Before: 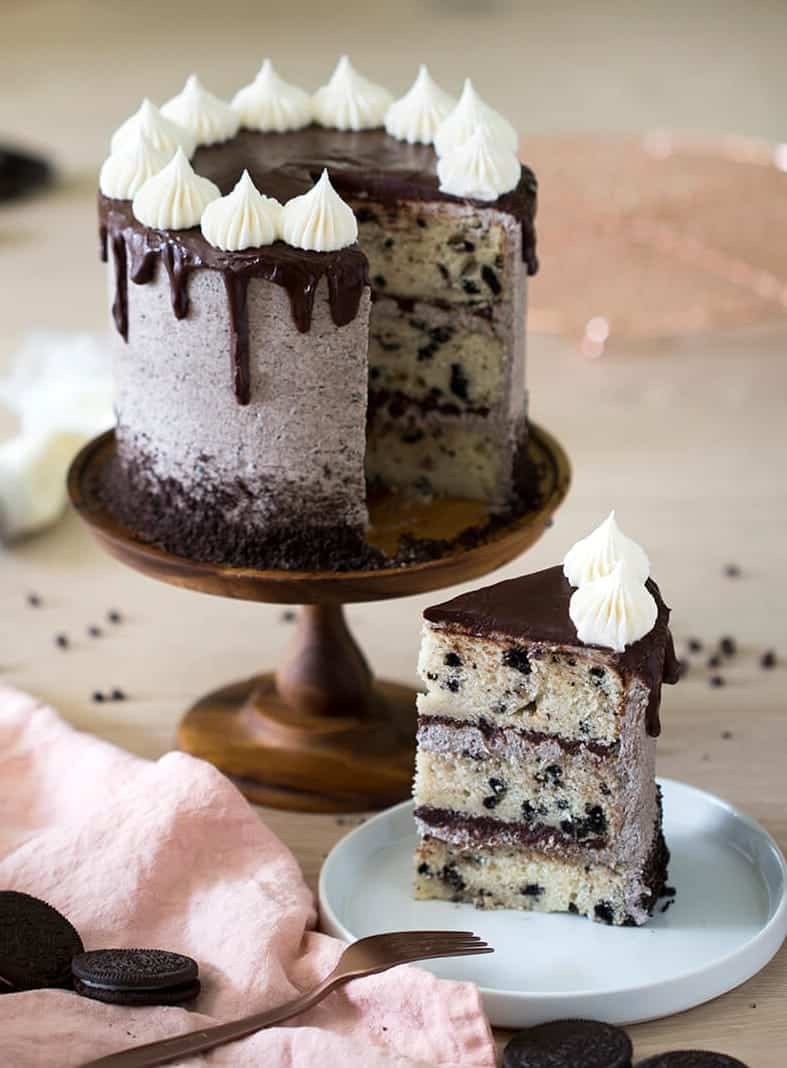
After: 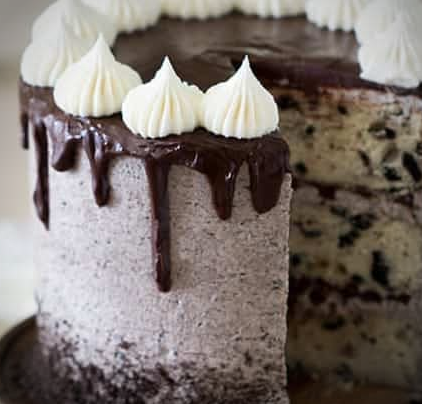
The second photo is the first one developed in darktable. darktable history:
vignetting: on, module defaults
crop: left 10.121%, top 10.631%, right 36.218%, bottom 51.526%
